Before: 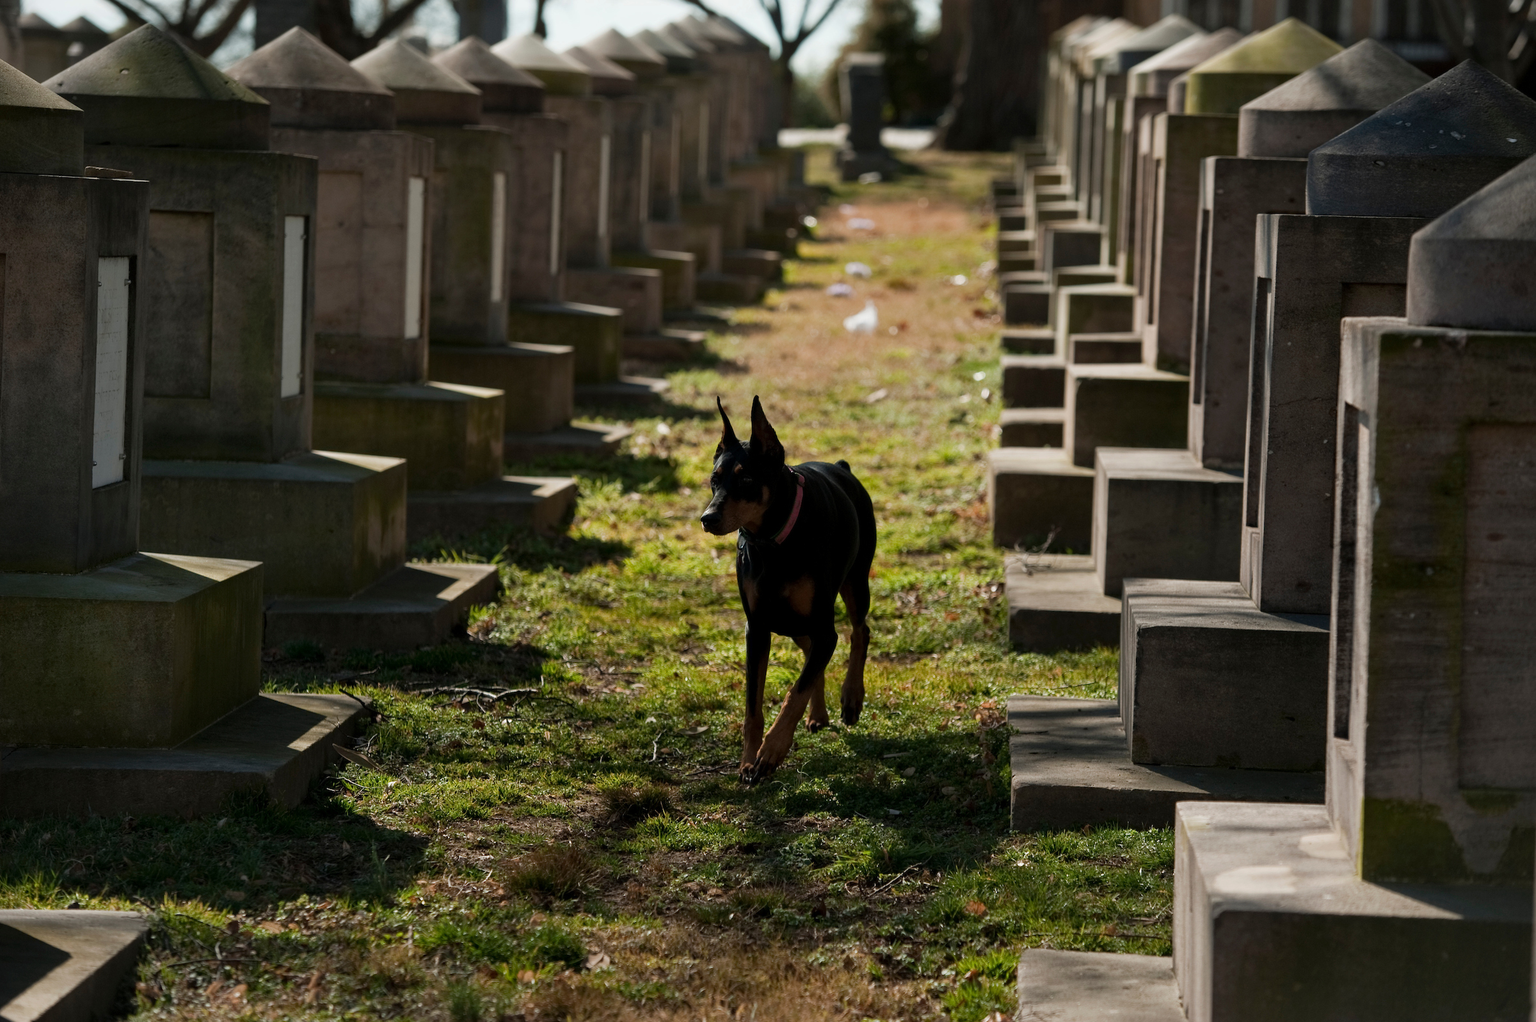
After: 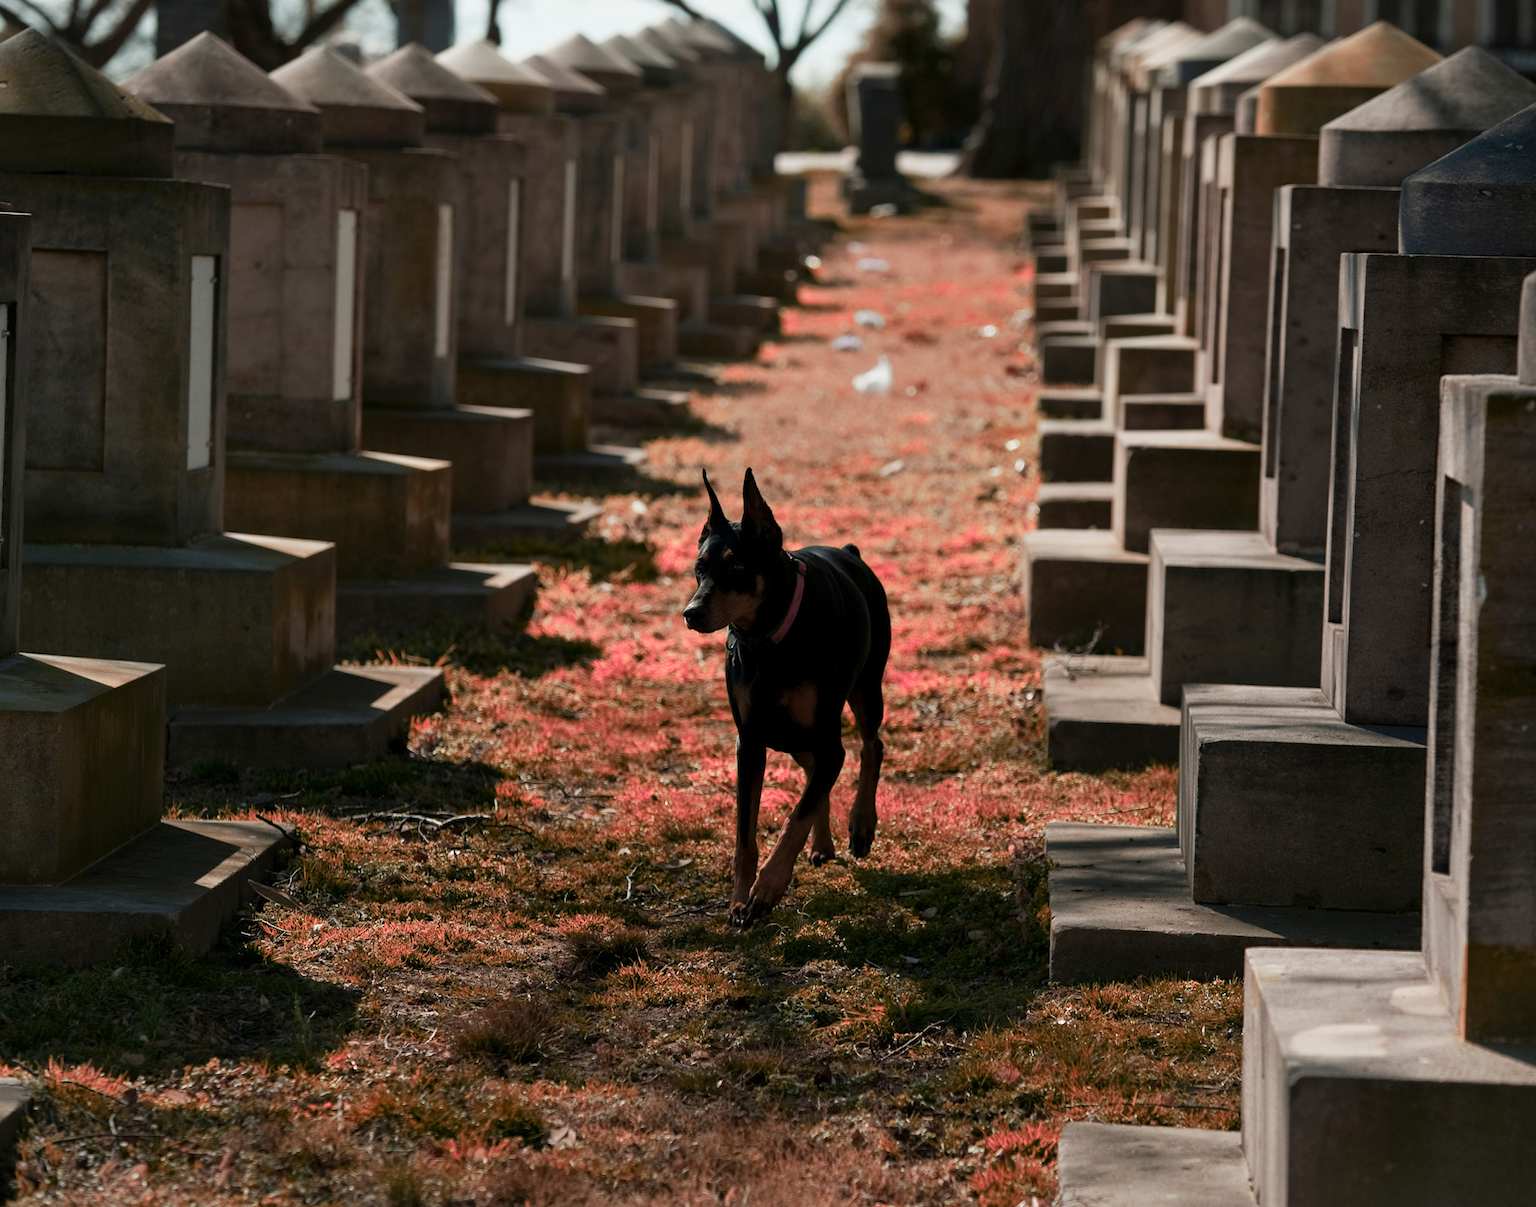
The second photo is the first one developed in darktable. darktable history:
color zones: curves: ch2 [(0, 0.488) (0.143, 0.417) (0.286, 0.212) (0.429, 0.179) (0.571, 0.154) (0.714, 0.415) (0.857, 0.495) (1, 0.488)]
crop: left 8.014%, right 7.373%
